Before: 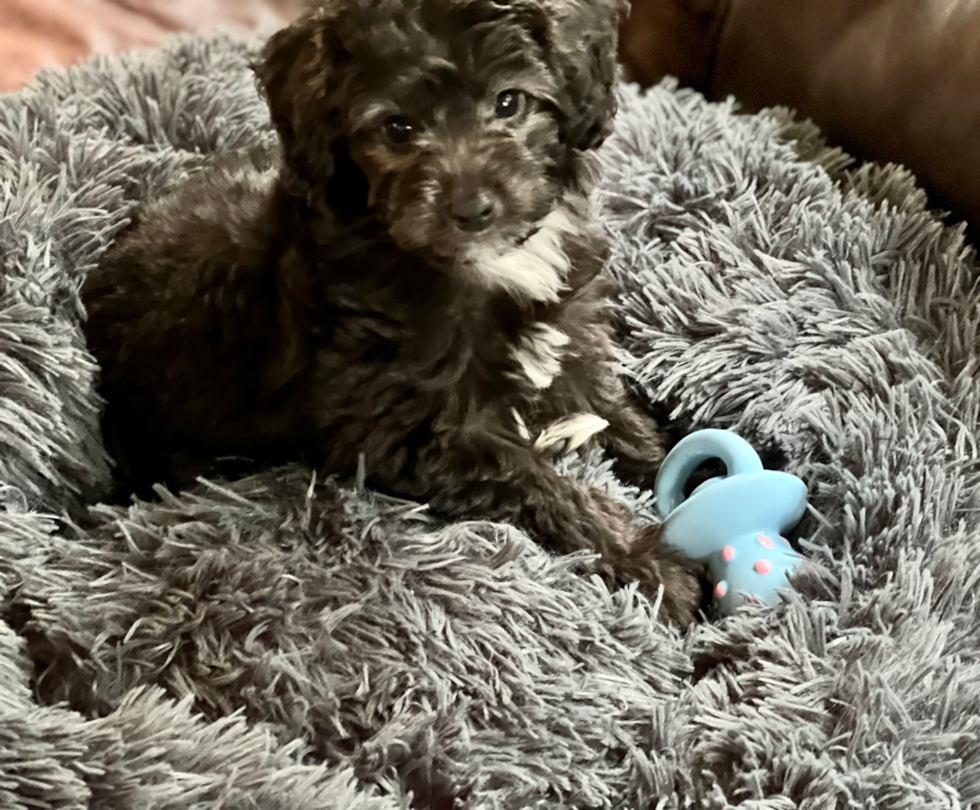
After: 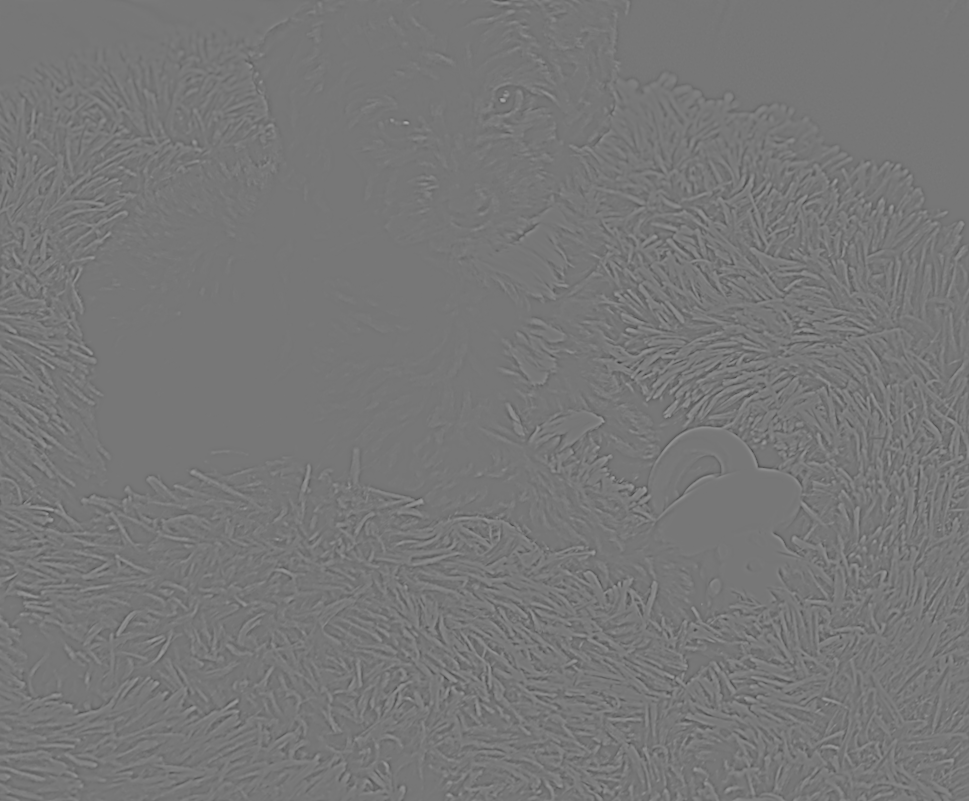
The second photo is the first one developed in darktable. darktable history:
sharpen: on, module defaults
highpass: sharpness 5.84%, contrast boost 8.44%
crop and rotate: angle -0.5°
contrast brightness saturation: contrast -0.19, saturation 0.19
